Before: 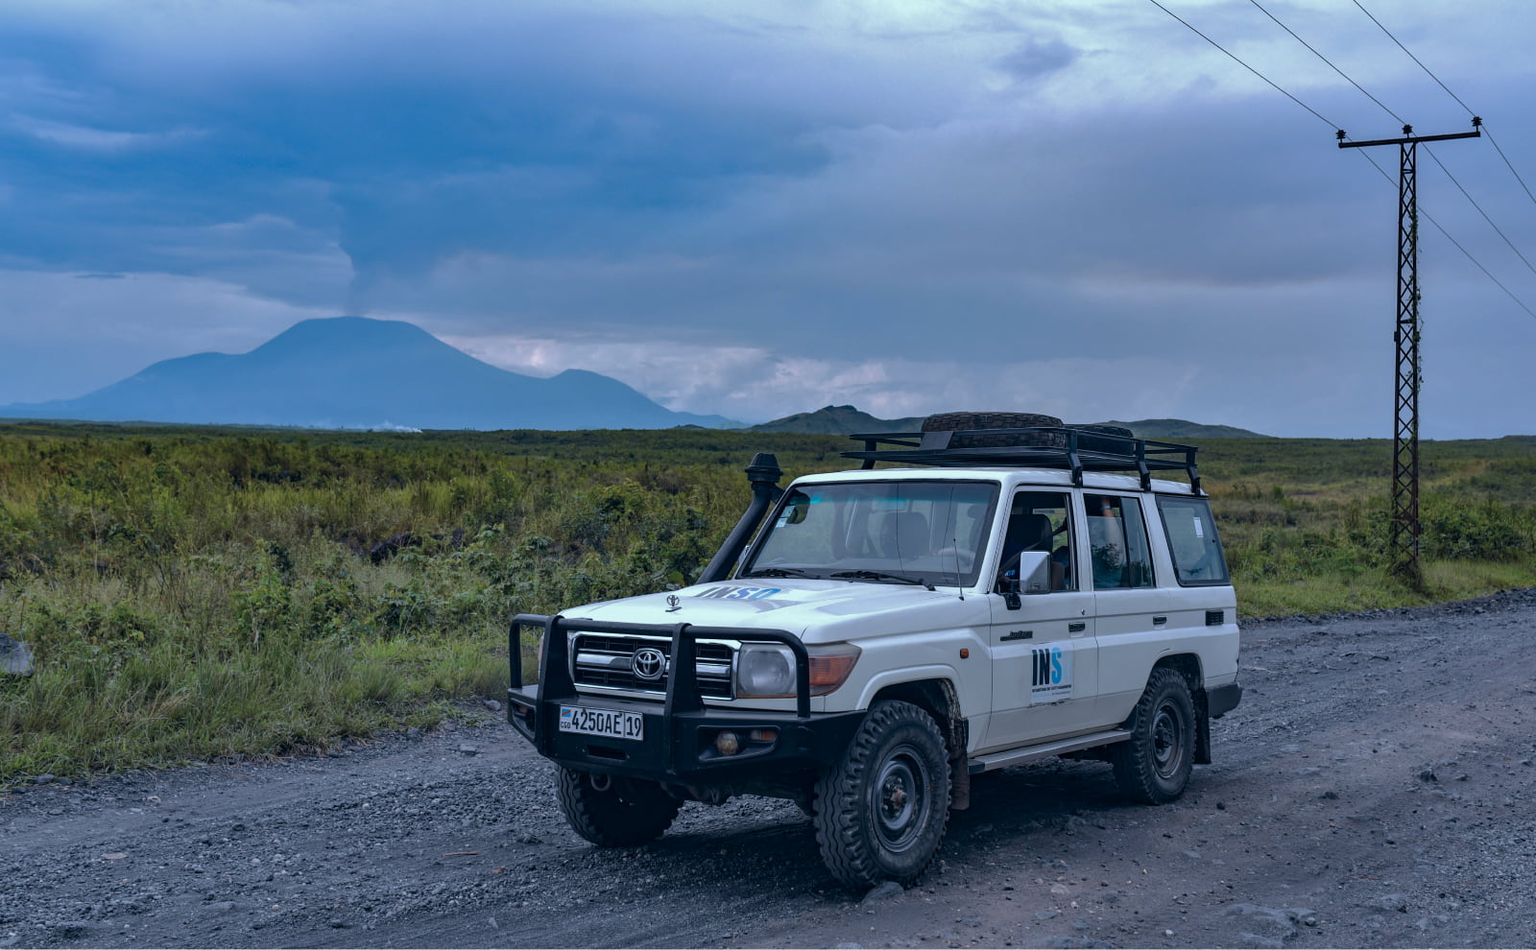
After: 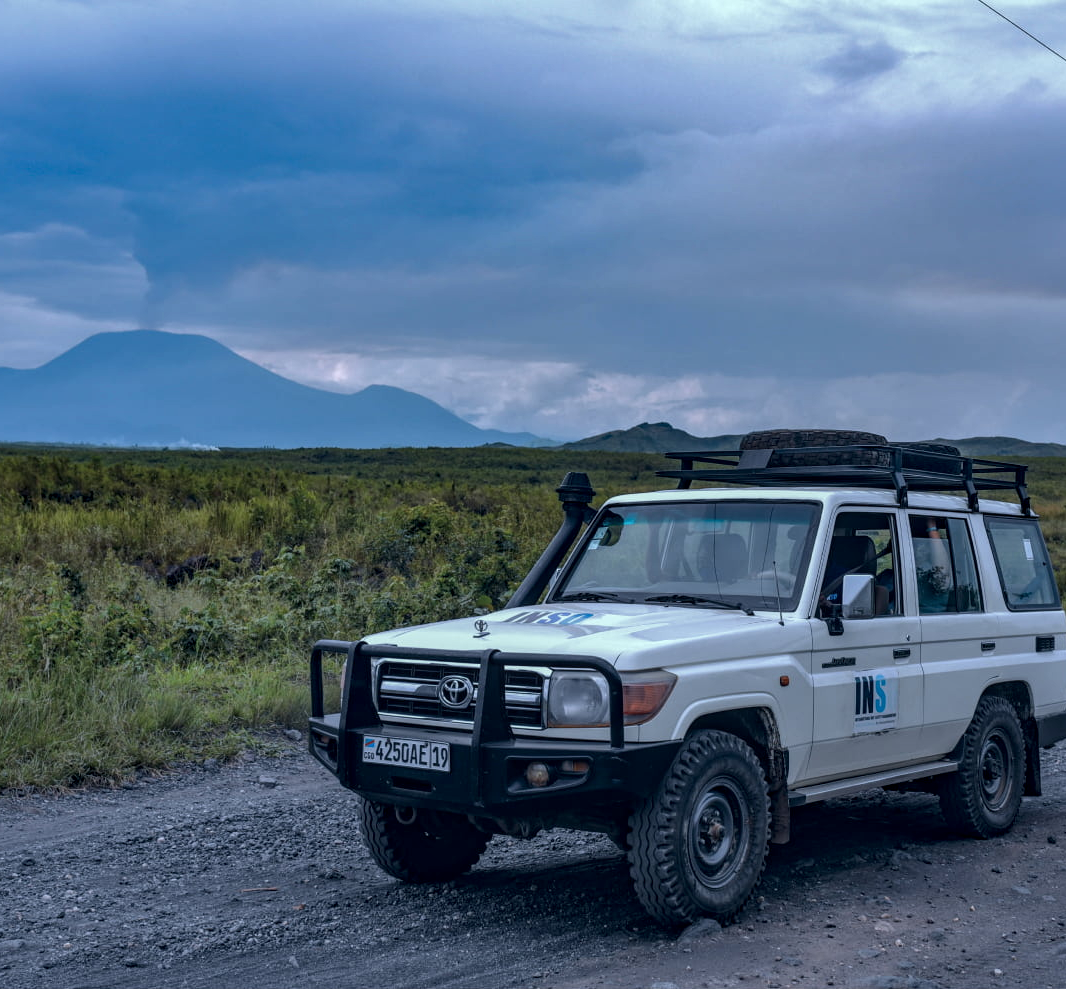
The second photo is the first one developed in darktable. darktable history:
crop and rotate: left 13.786%, right 19.574%
local contrast: on, module defaults
